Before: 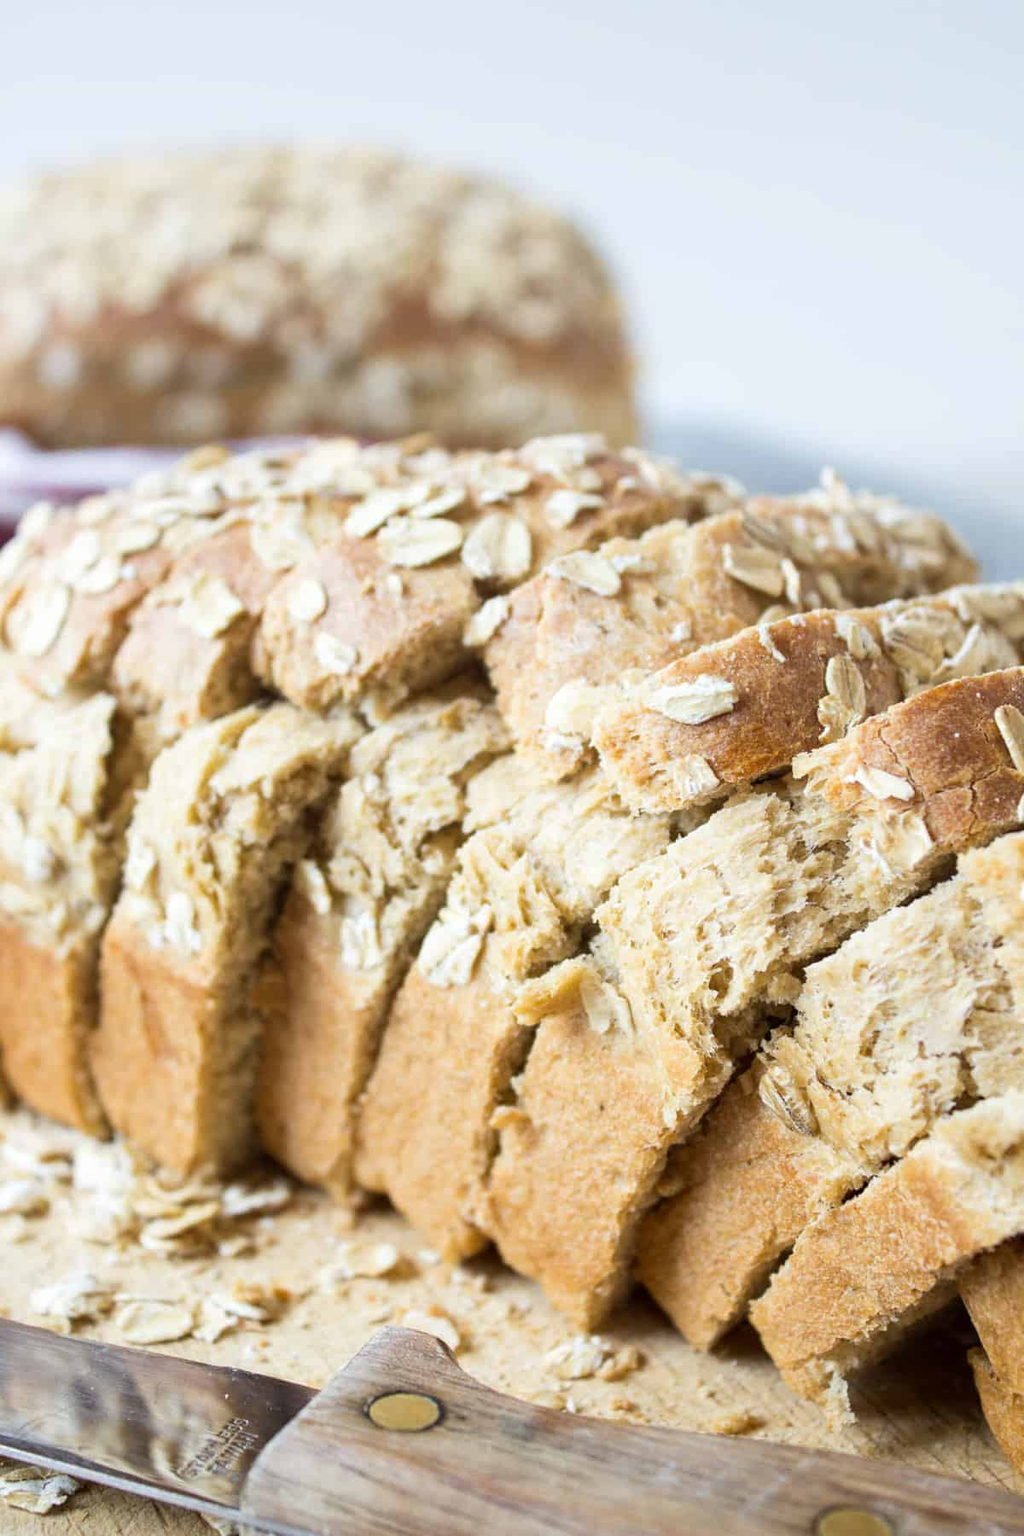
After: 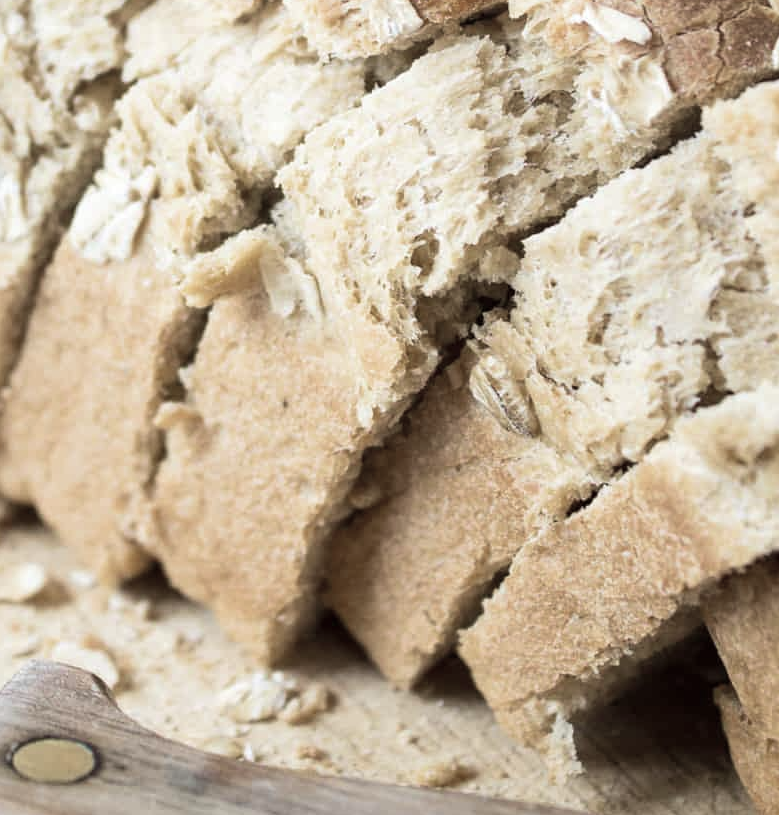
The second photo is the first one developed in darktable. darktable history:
crop and rotate: left 35.014%, top 49.695%, bottom 4.989%
velvia: on, module defaults
color zones: curves: ch1 [(0, 0.292) (0.001, 0.292) (0.2, 0.264) (0.4, 0.248) (0.6, 0.248) (0.8, 0.264) (0.999, 0.292) (1, 0.292)]
